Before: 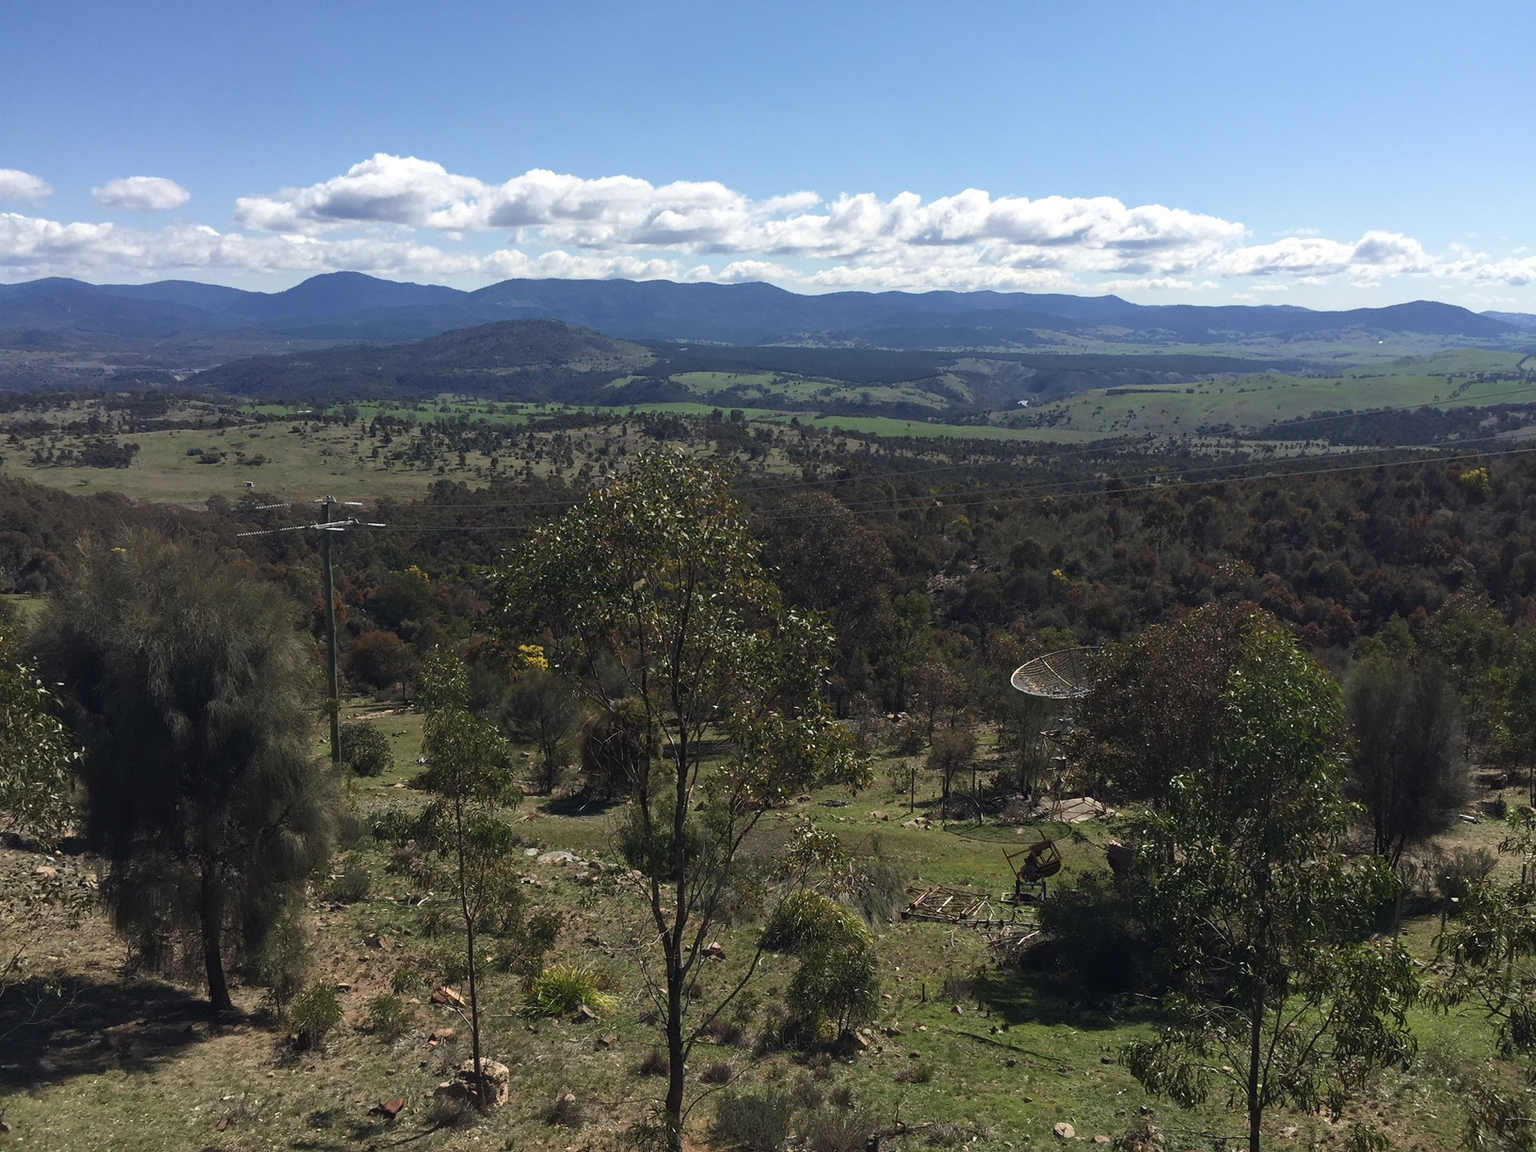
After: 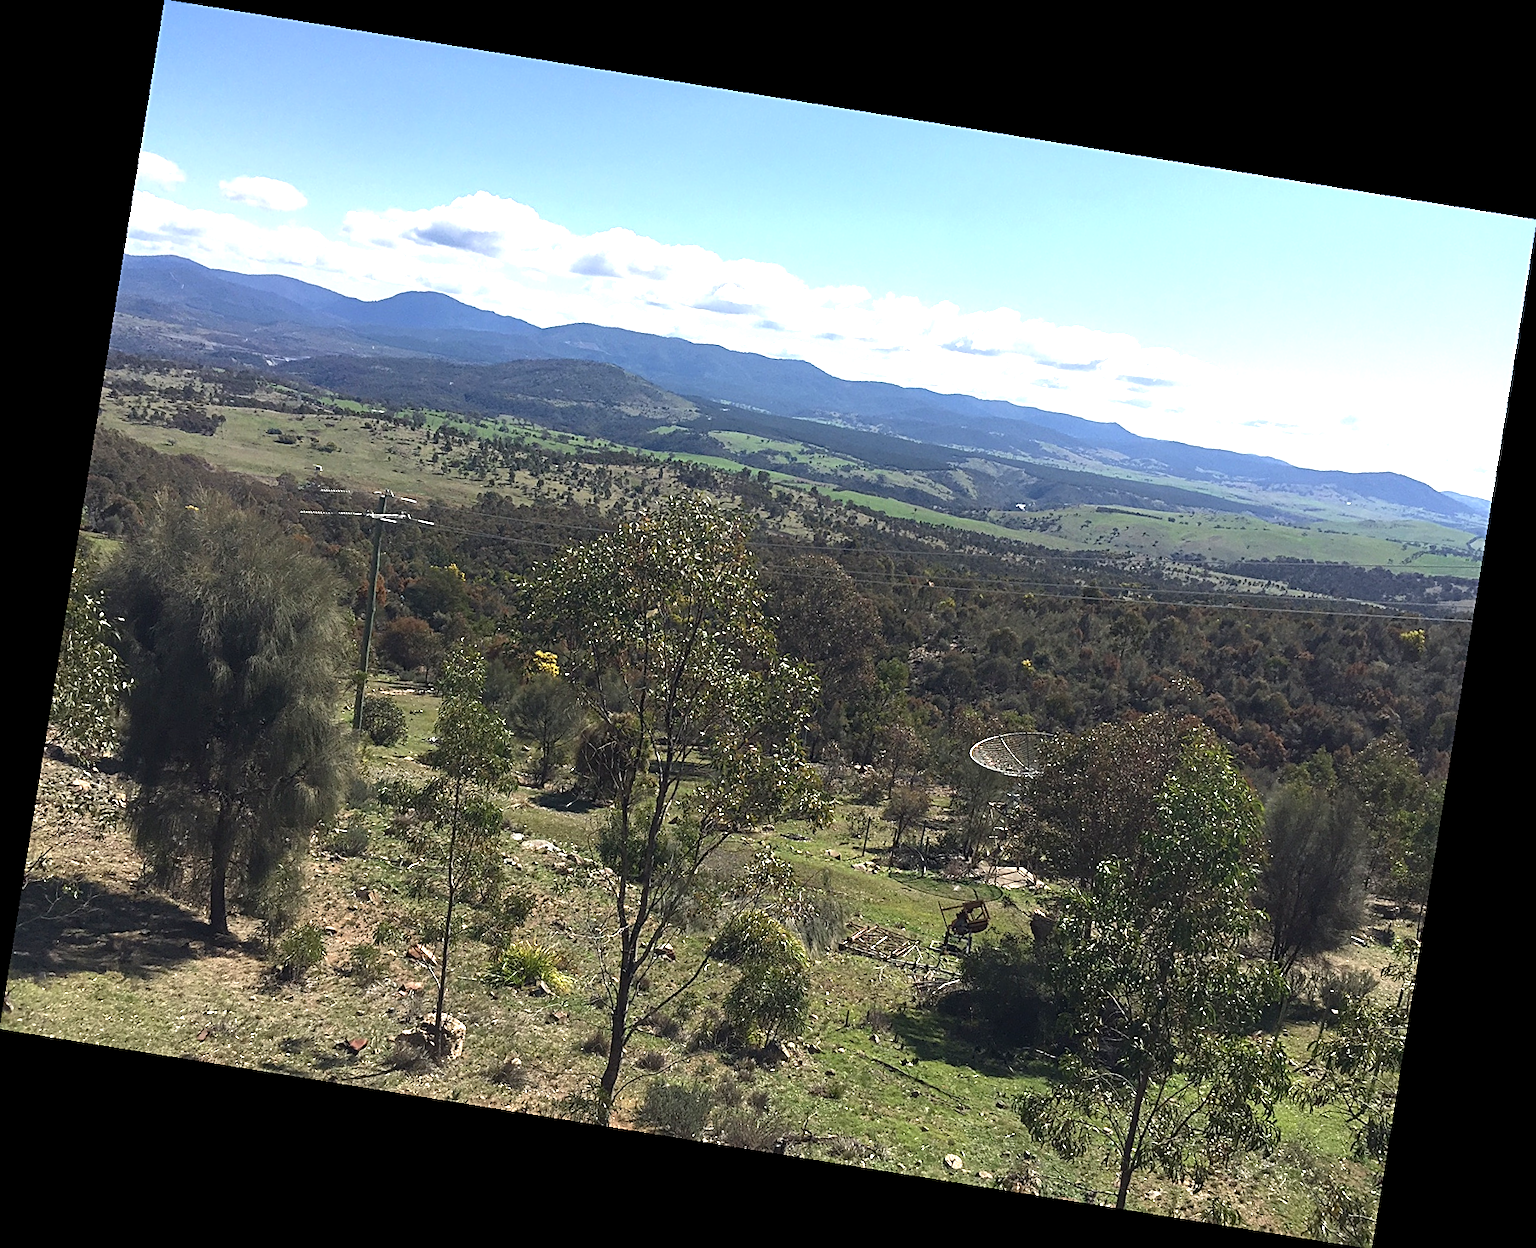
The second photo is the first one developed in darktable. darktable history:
exposure: exposure 1 EV, compensate highlight preservation false
rotate and perspective: rotation 9.12°, automatic cropping off
sharpen: amount 0.6
